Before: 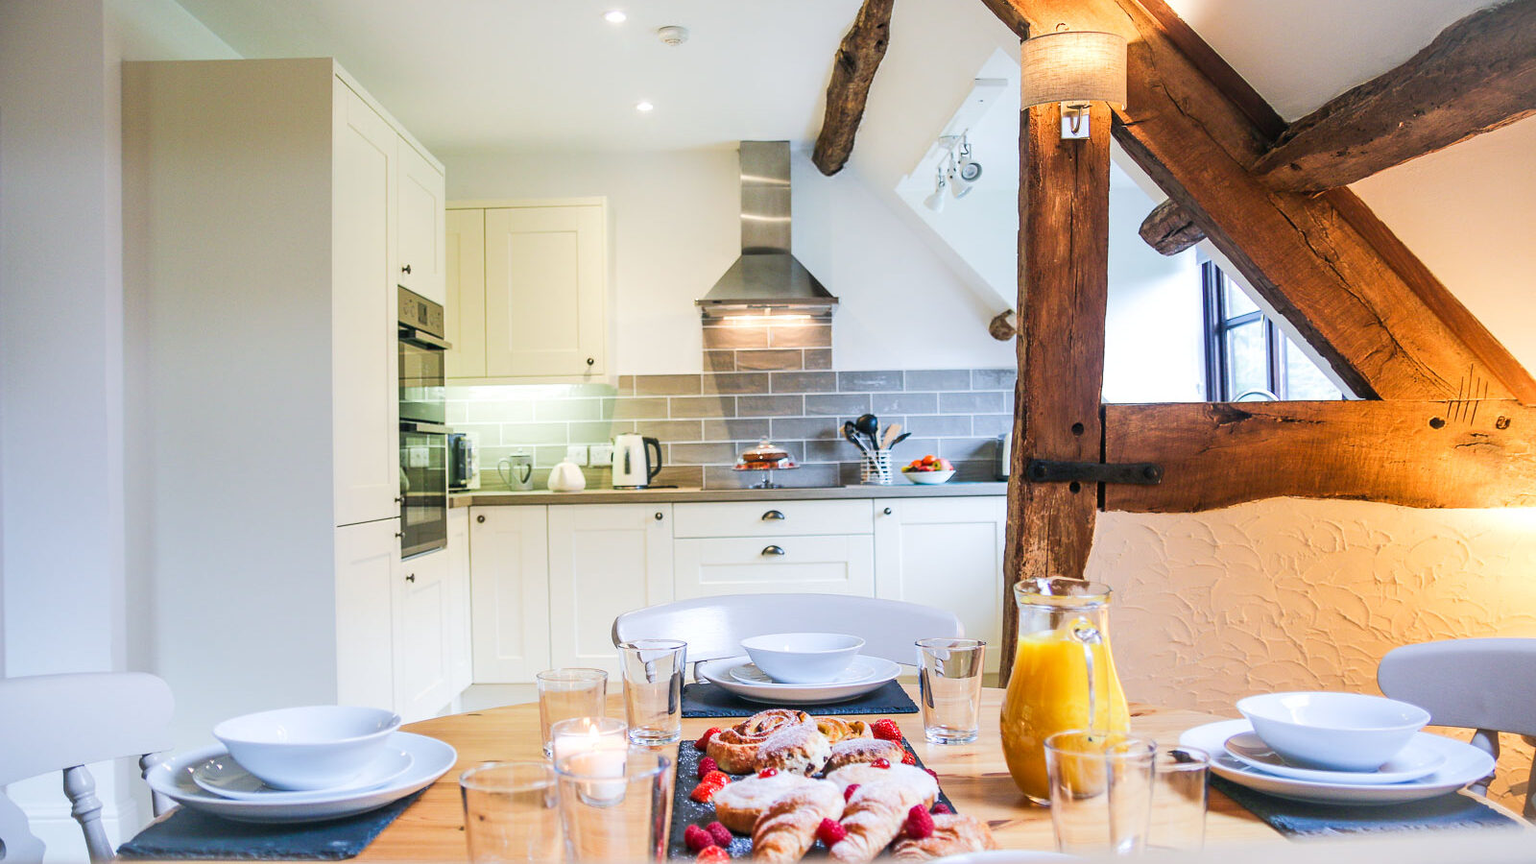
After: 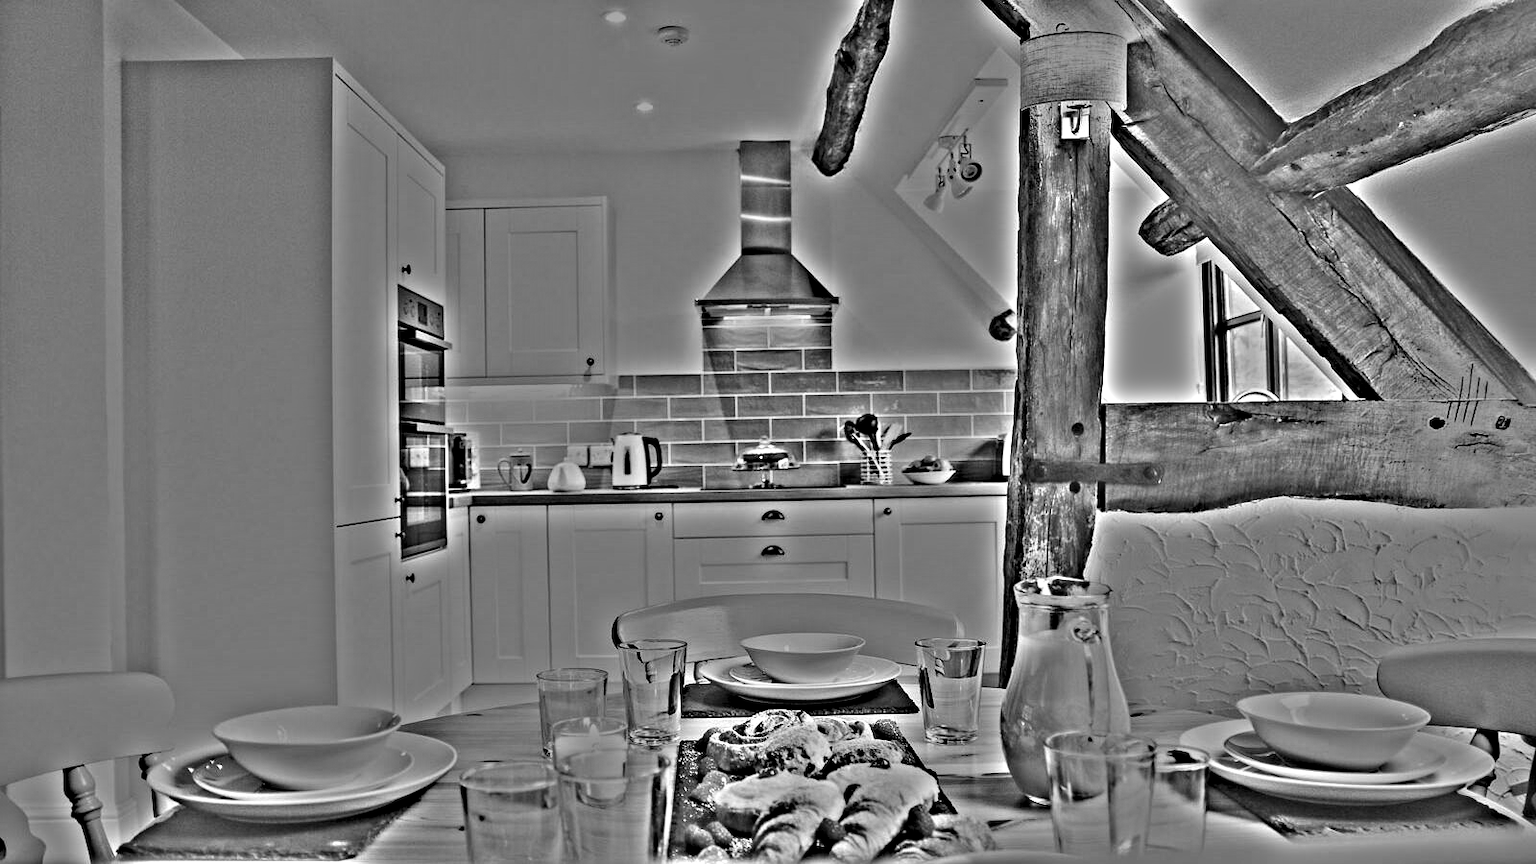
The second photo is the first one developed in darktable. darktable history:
white balance: red 1.123, blue 0.83
highpass: on, module defaults
